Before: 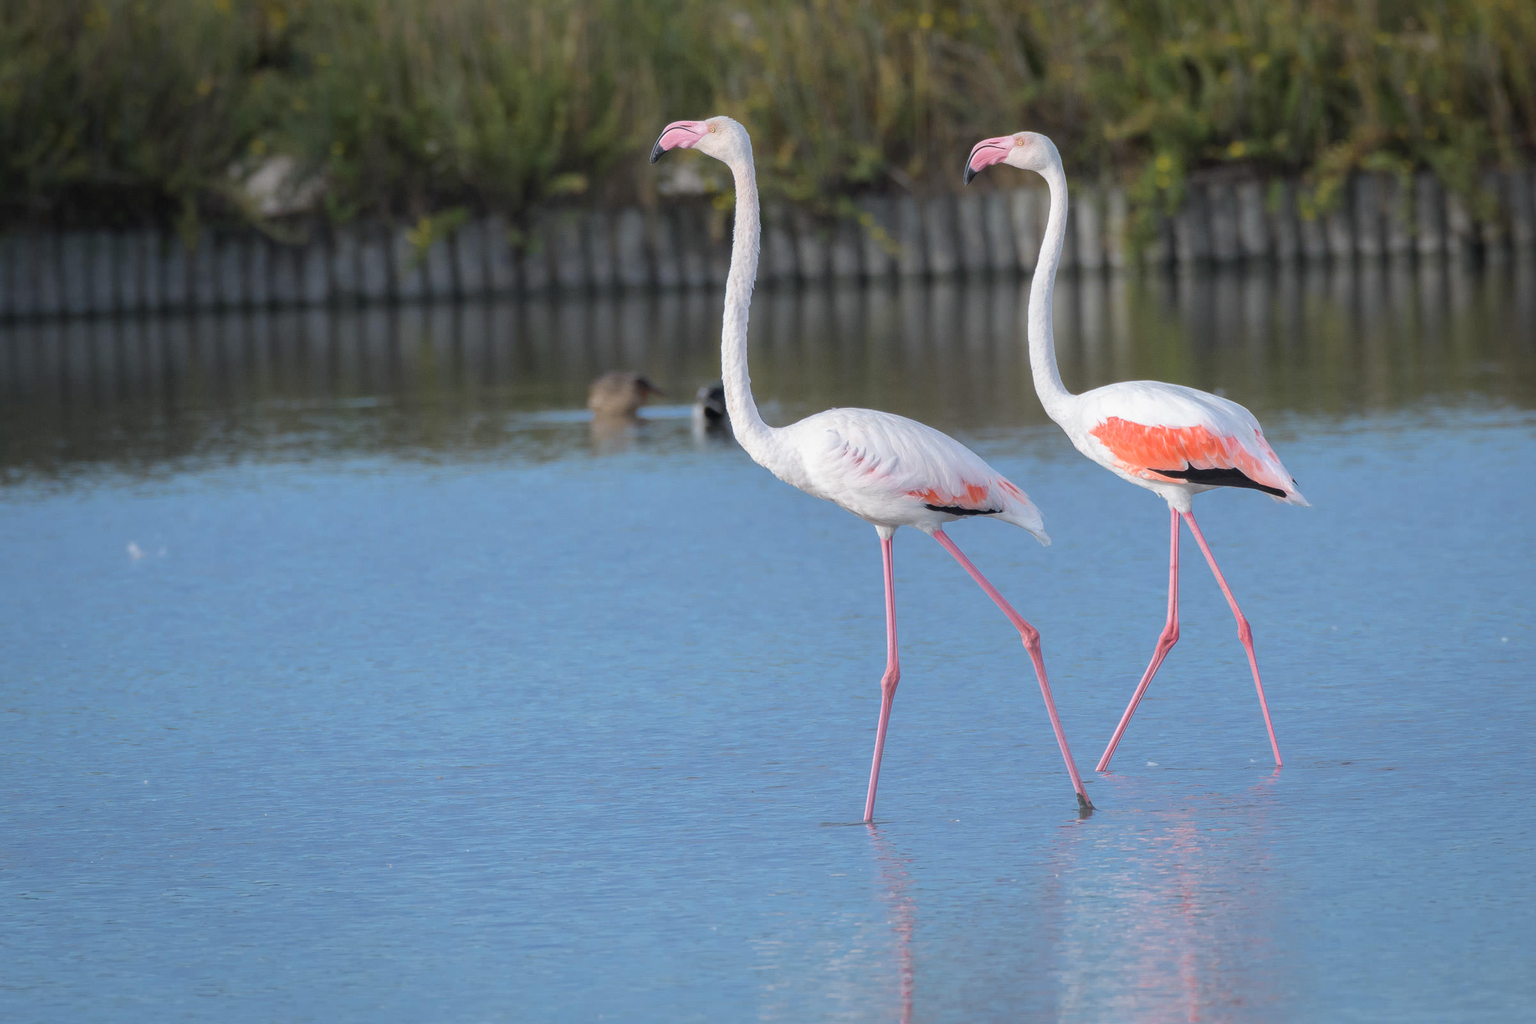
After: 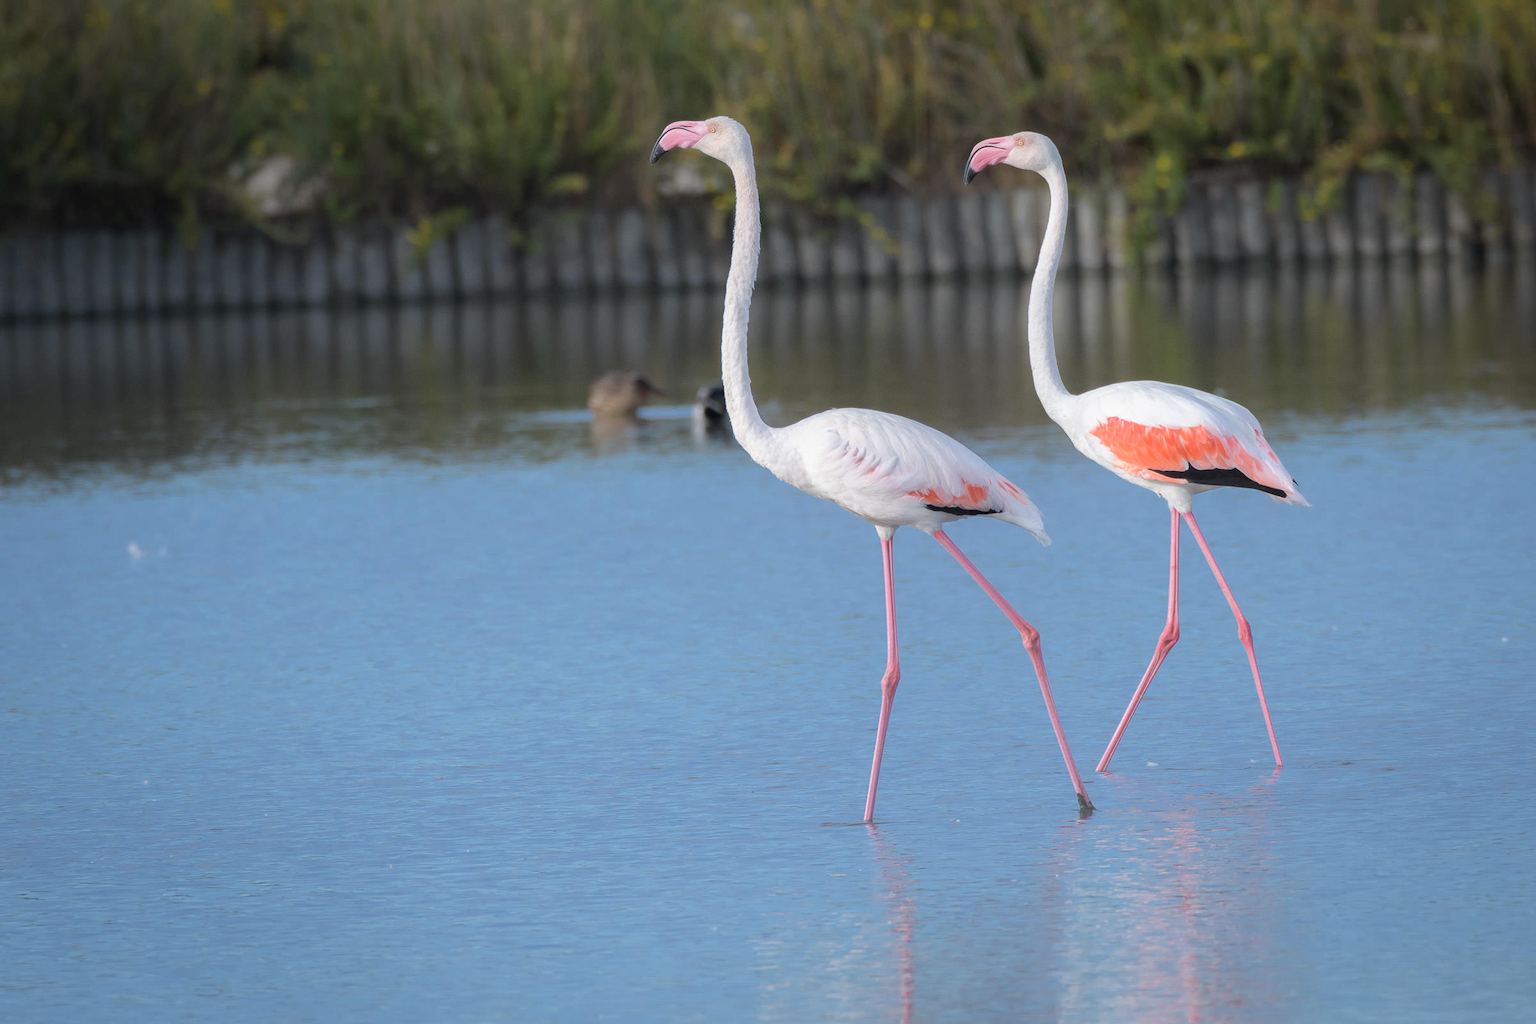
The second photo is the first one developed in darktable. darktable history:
shadows and highlights: shadows -23.41, highlights 47.95, soften with gaussian
